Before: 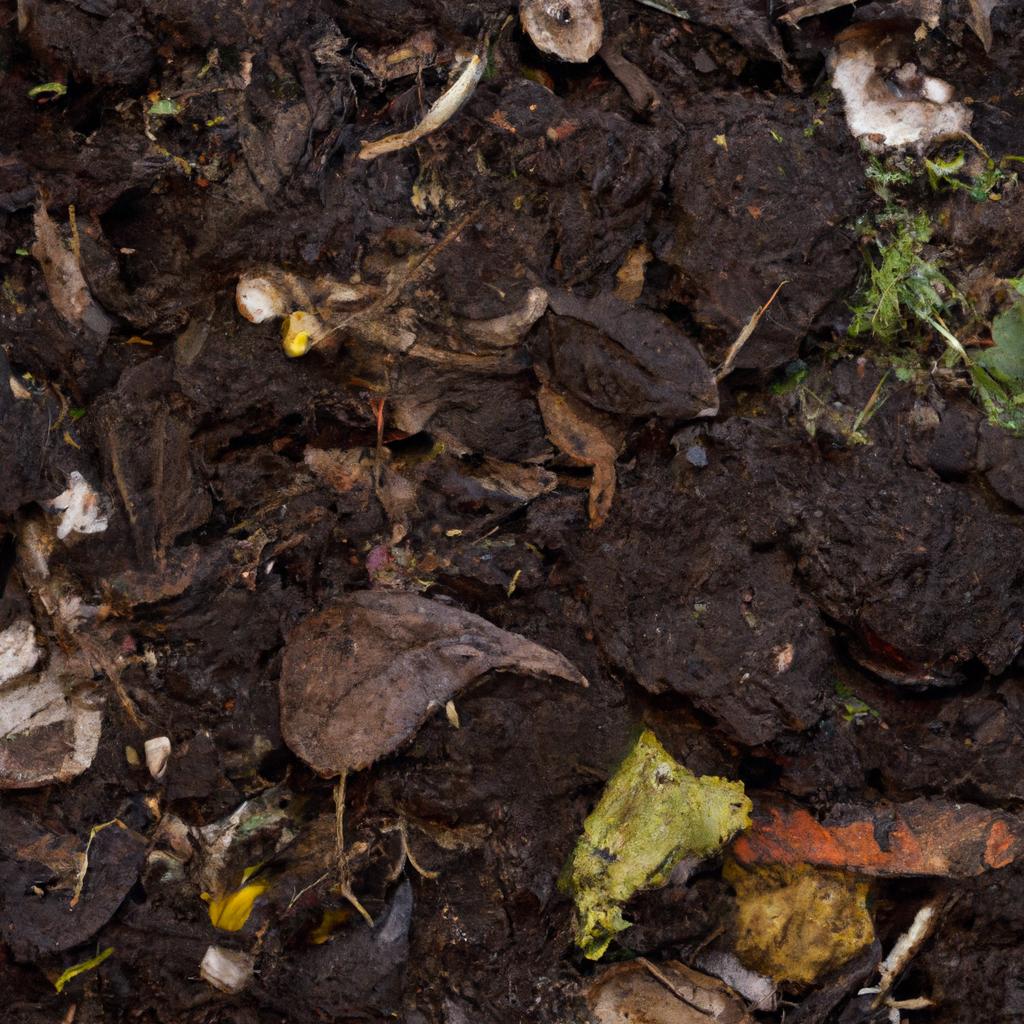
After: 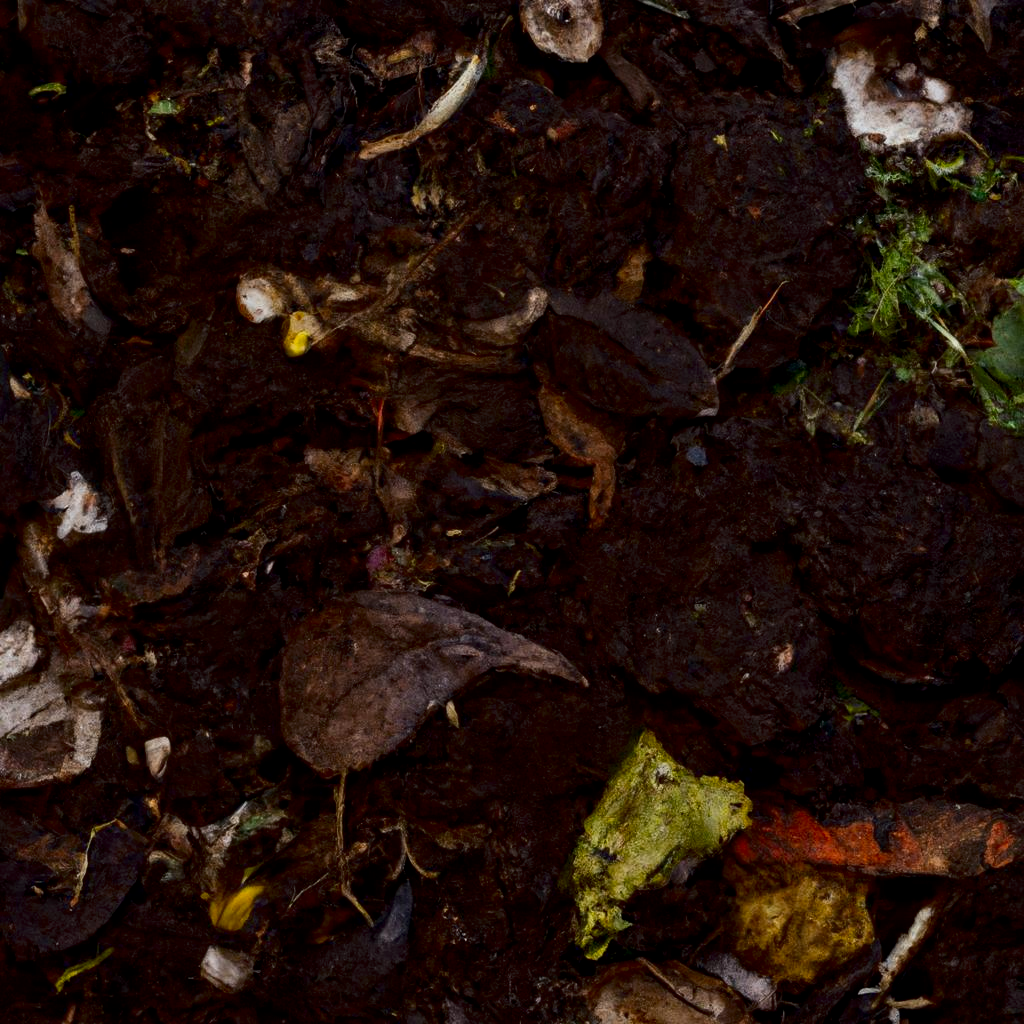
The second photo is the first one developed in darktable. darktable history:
exposure: black level correction 0.006, exposure -0.226 EV, compensate highlight preservation false
white balance: emerald 1
contrast brightness saturation: contrast 0.13, brightness -0.24, saturation 0.14
local contrast: on, module defaults
